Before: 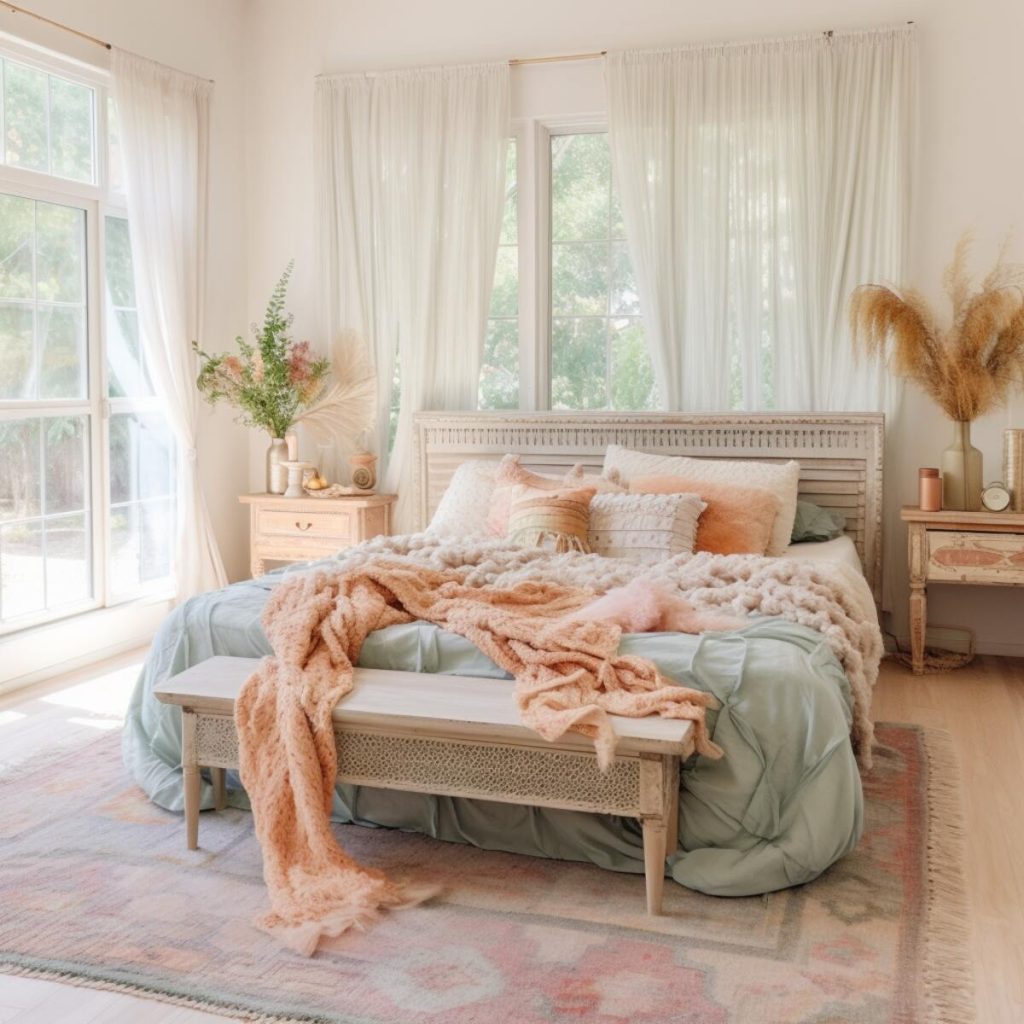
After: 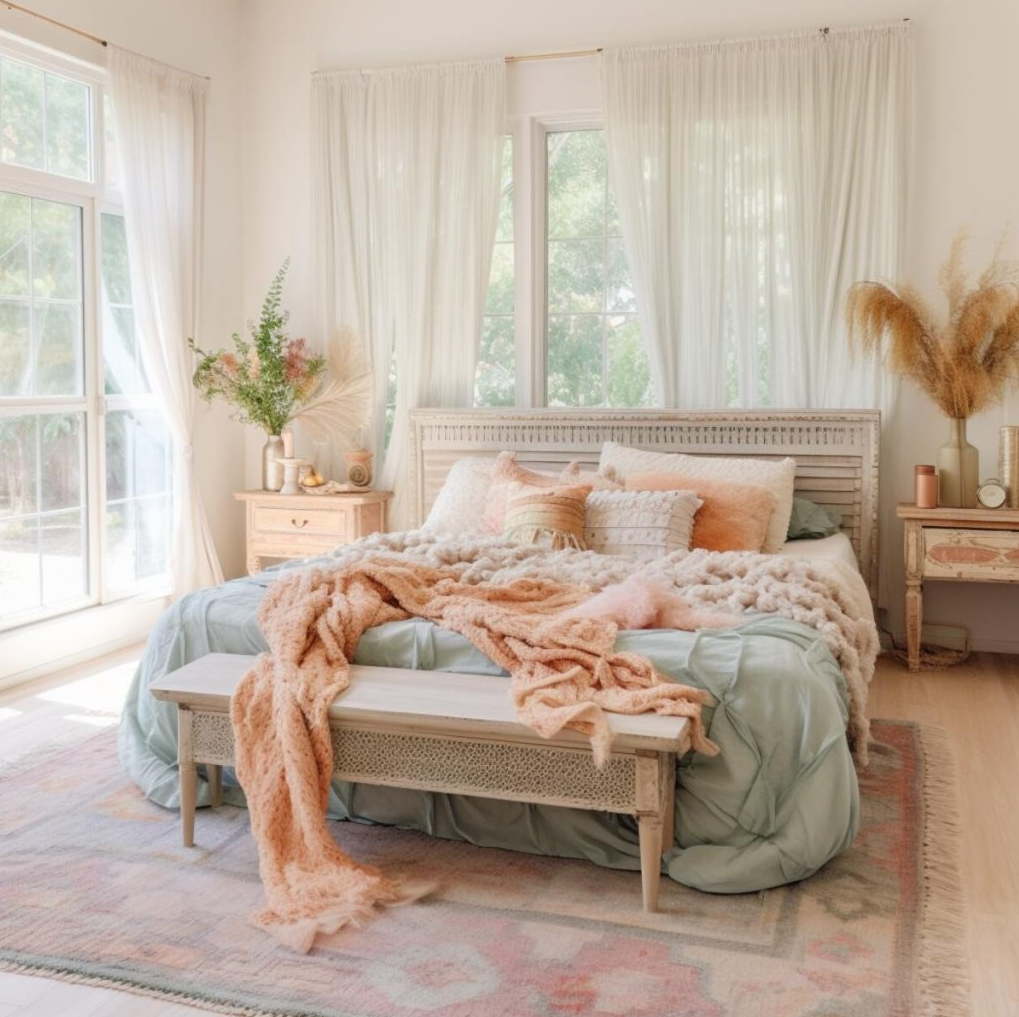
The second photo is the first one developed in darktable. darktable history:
crop and rotate: left 0.461%, top 0.36%, bottom 0.235%
